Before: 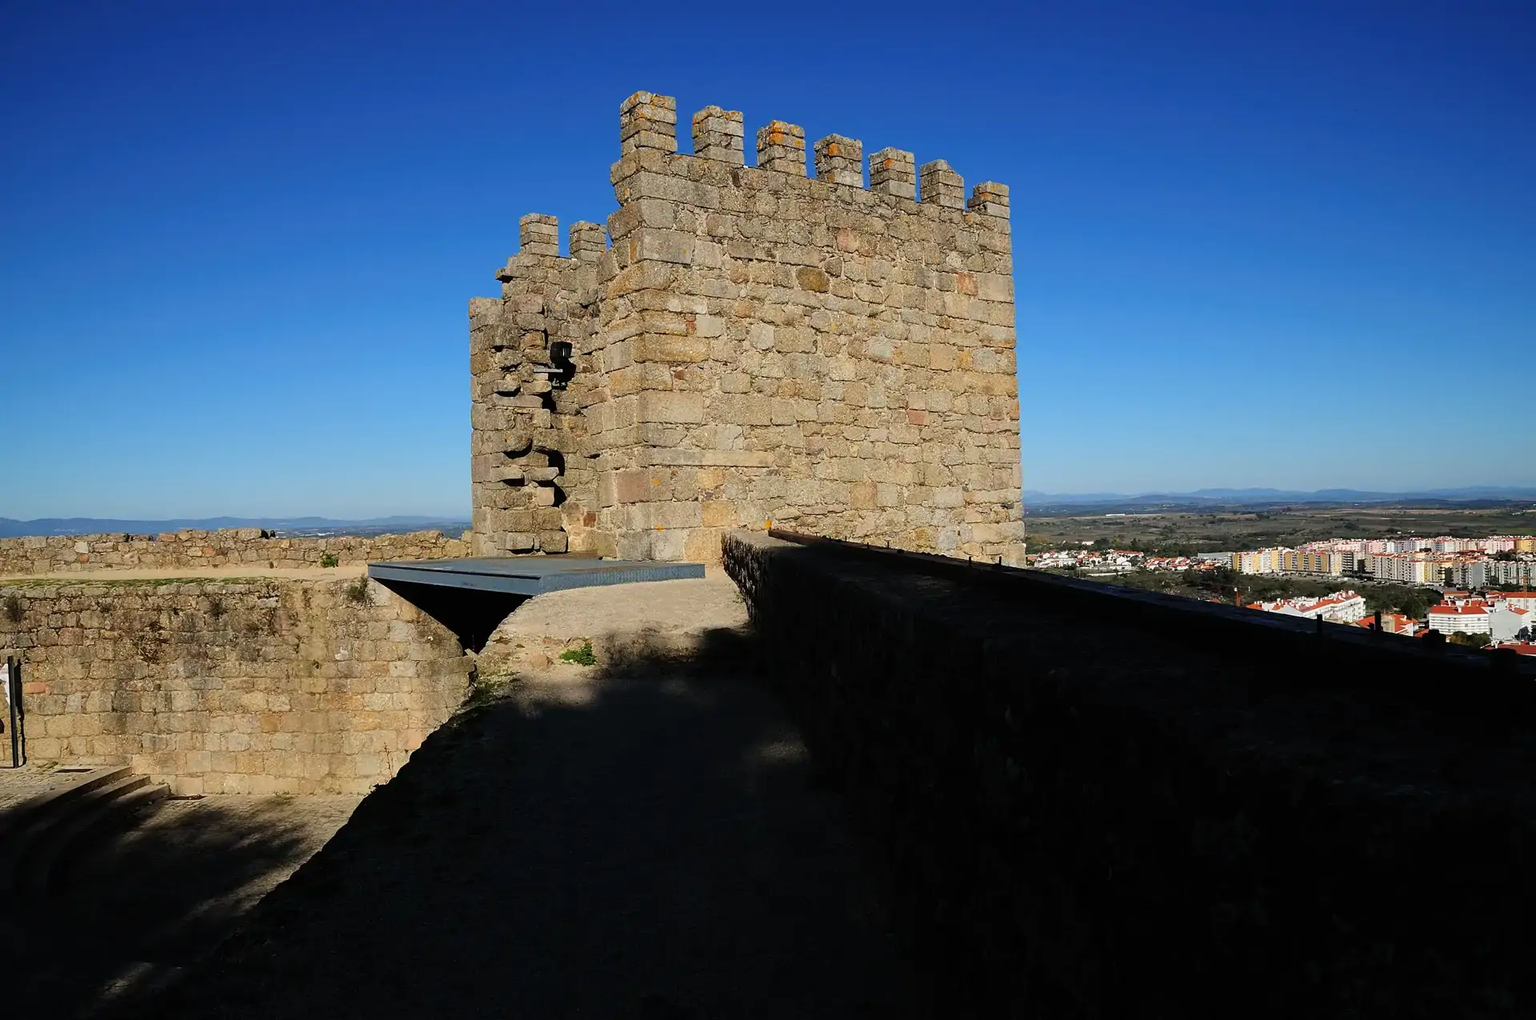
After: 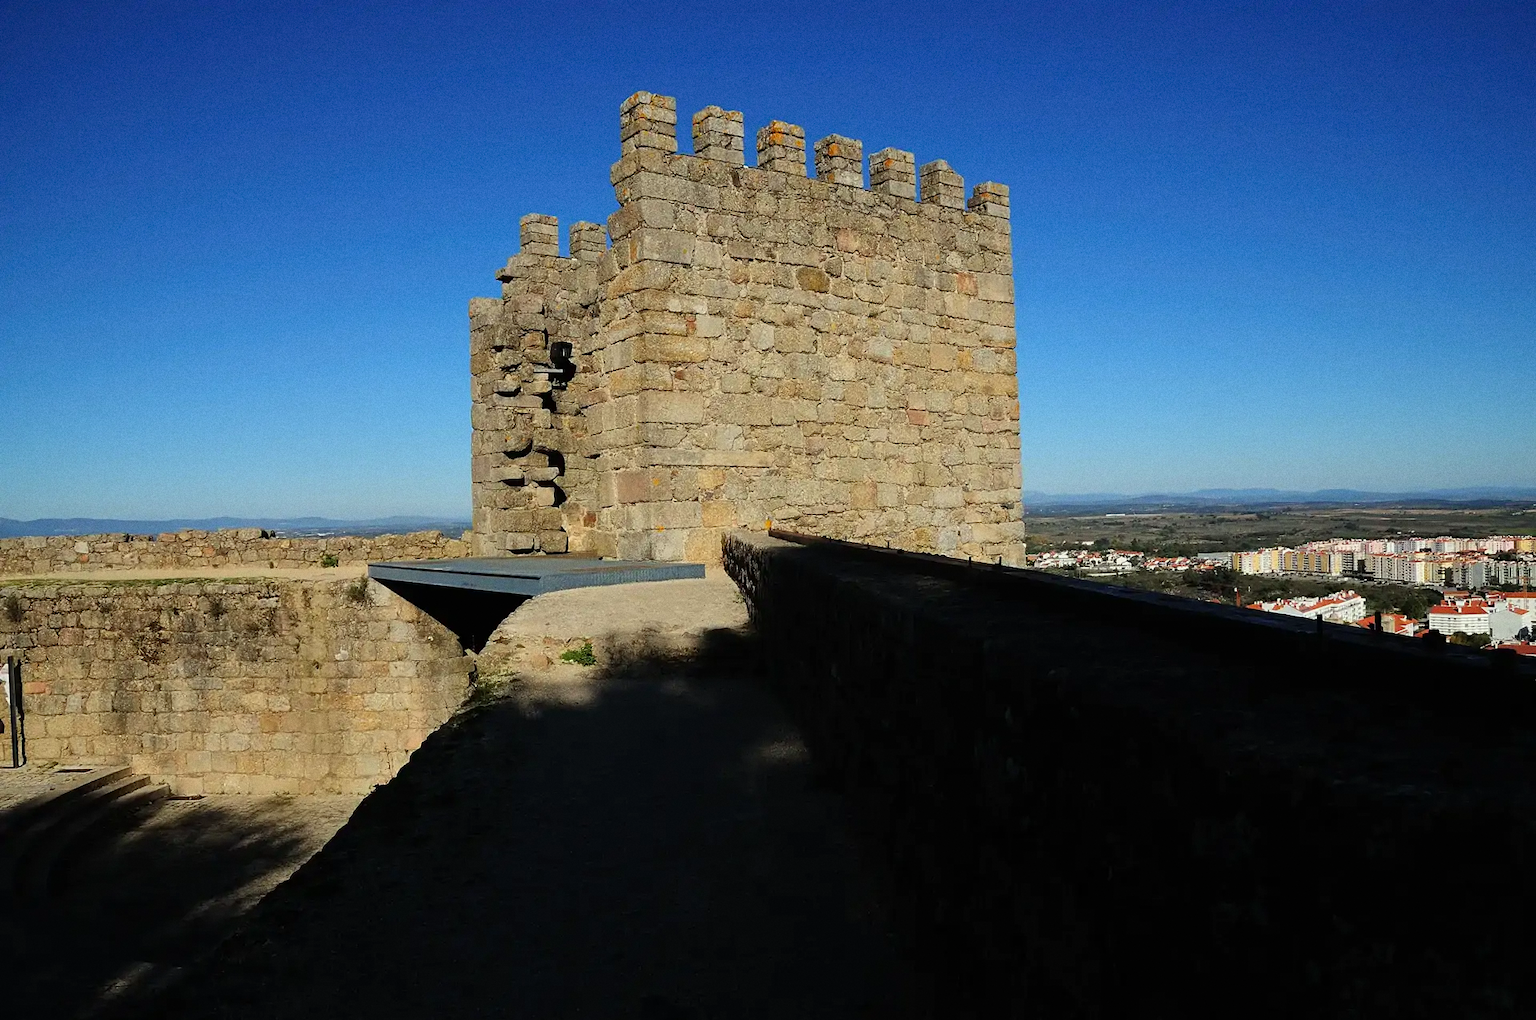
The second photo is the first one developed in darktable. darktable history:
grain: coarseness 7.08 ISO, strength 21.67%, mid-tones bias 59.58%
color correction: highlights a* -2.68, highlights b* 2.57
